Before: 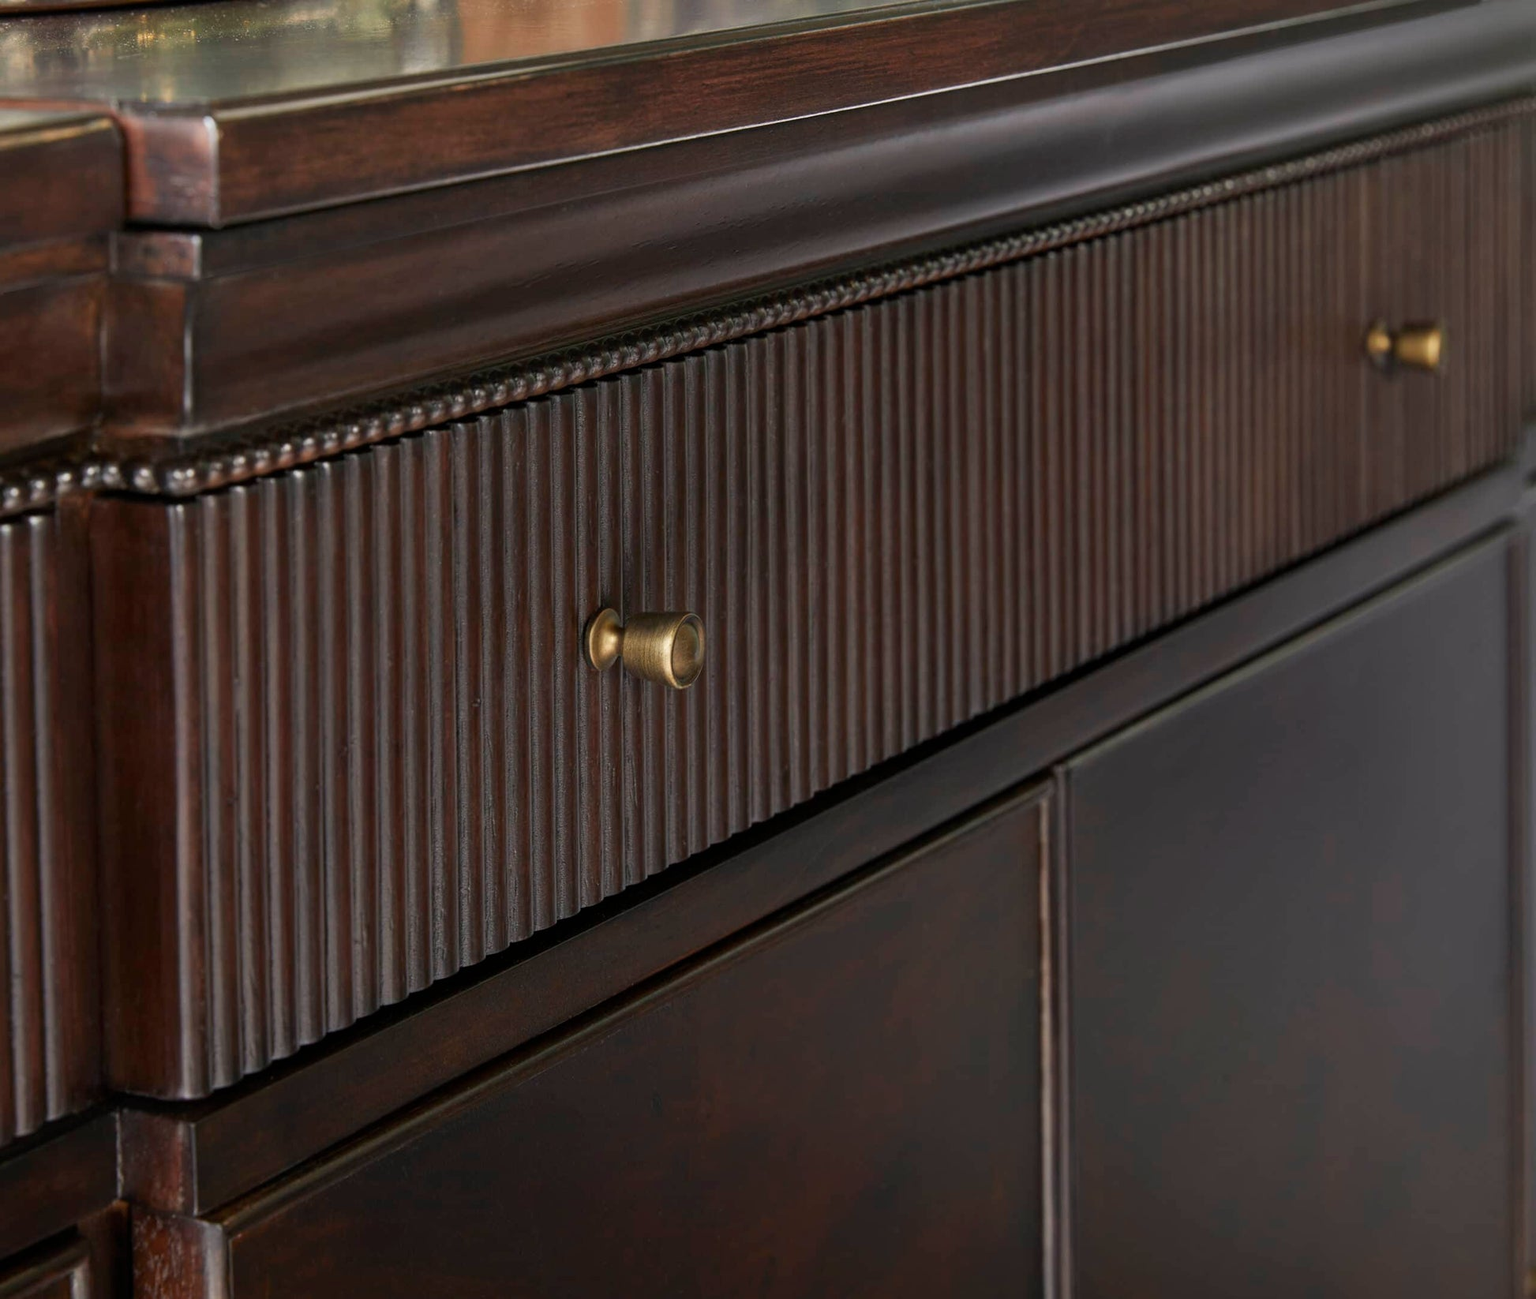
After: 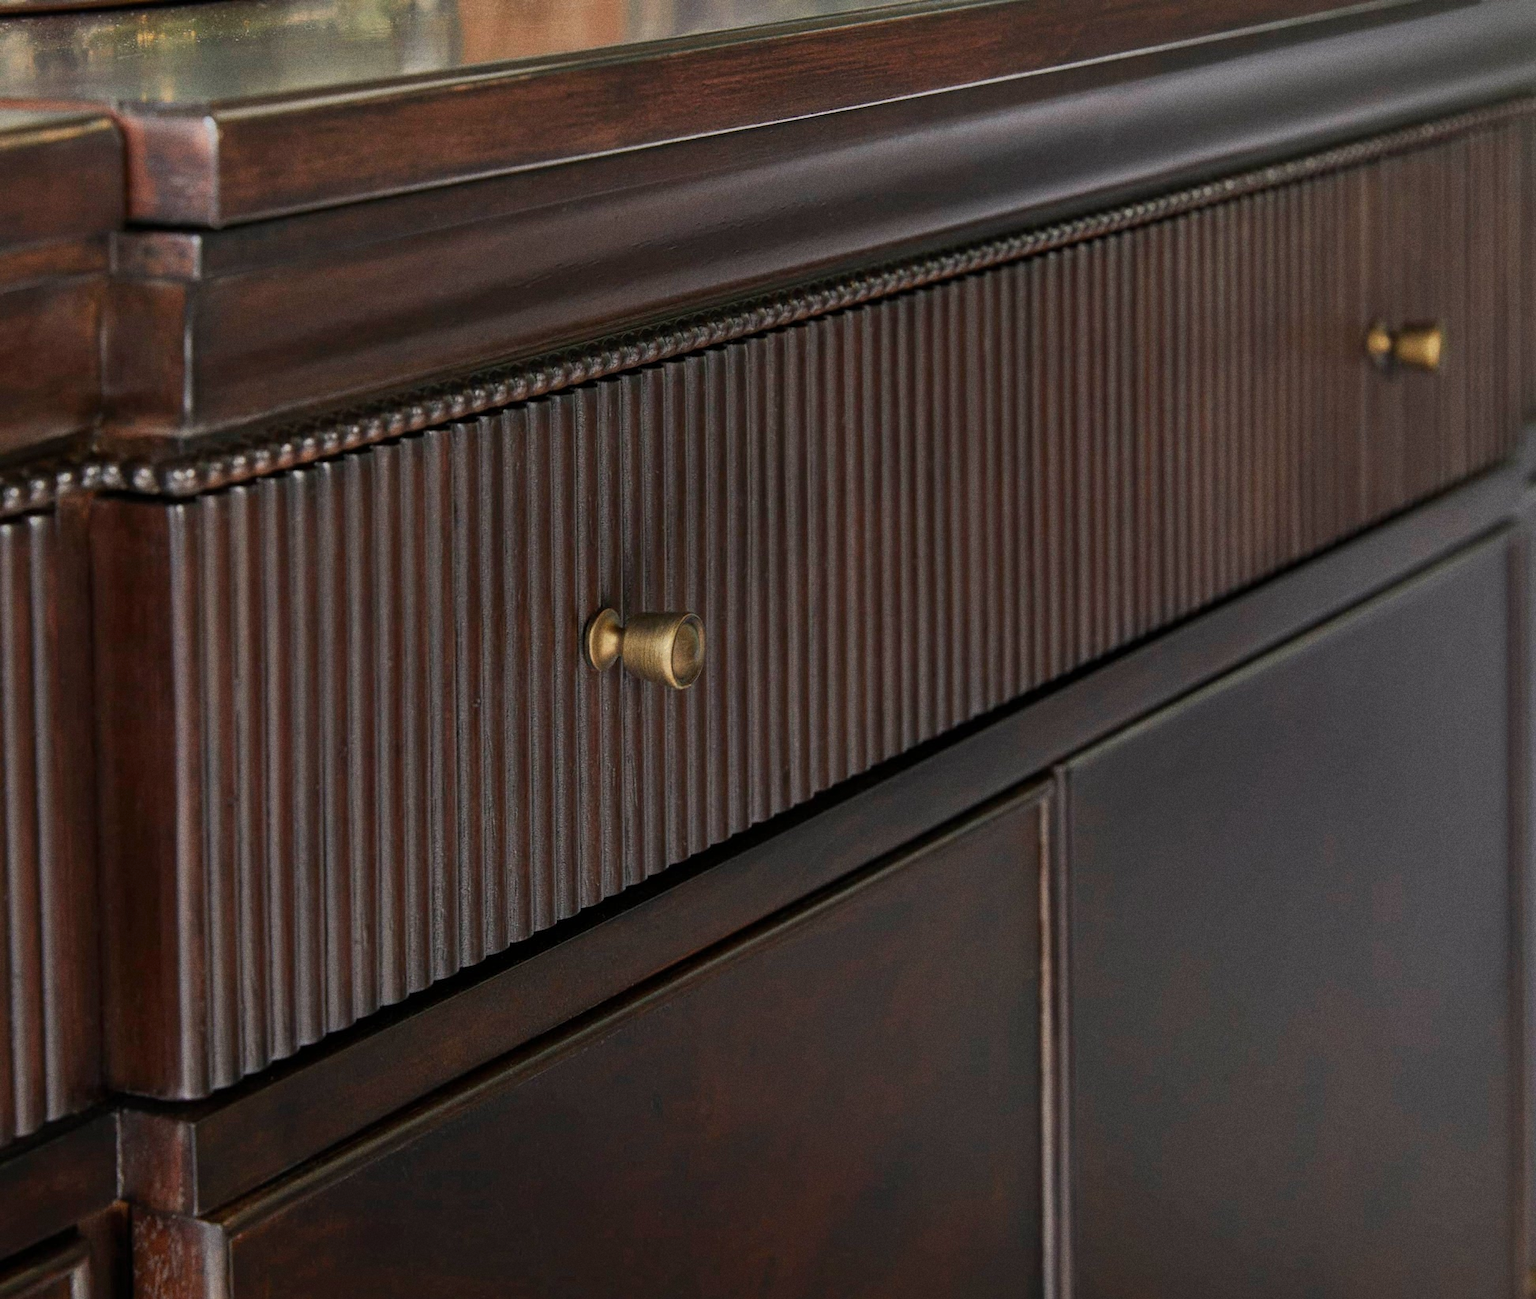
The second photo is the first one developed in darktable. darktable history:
shadows and highlights: shadows 25, highlights -70
grain: on, module defaults
